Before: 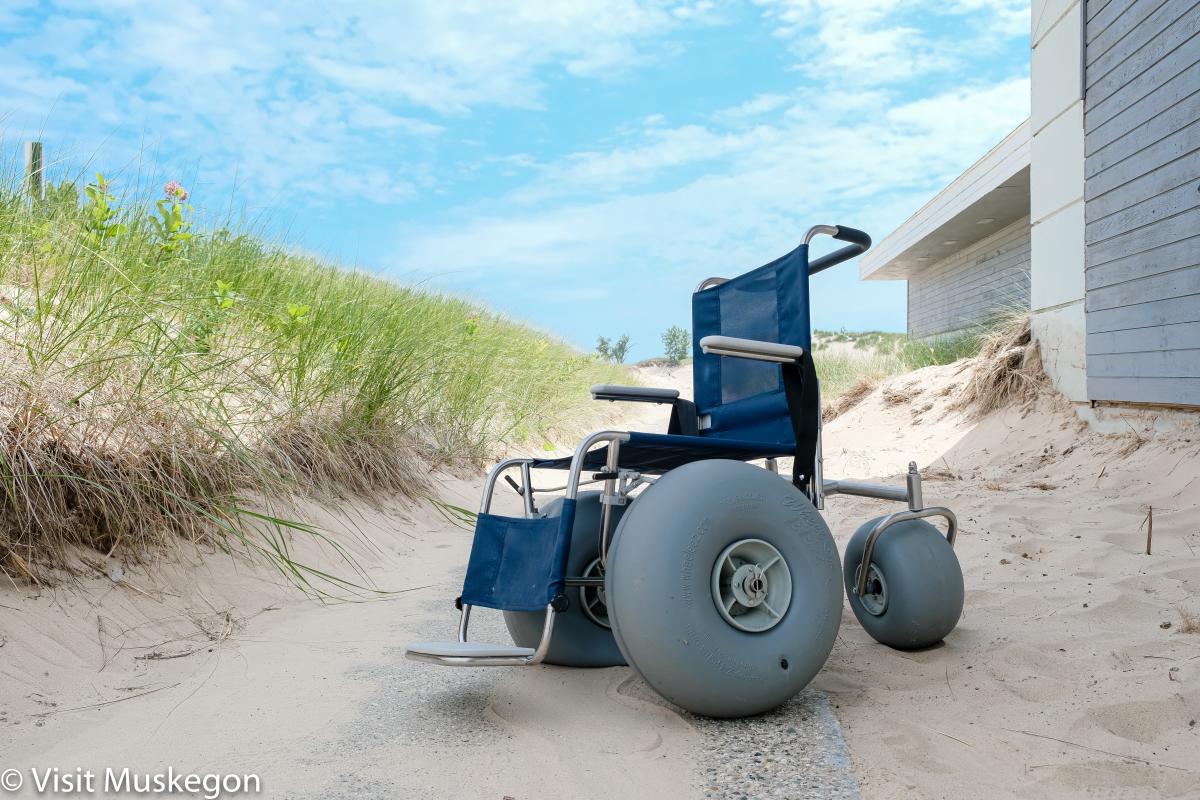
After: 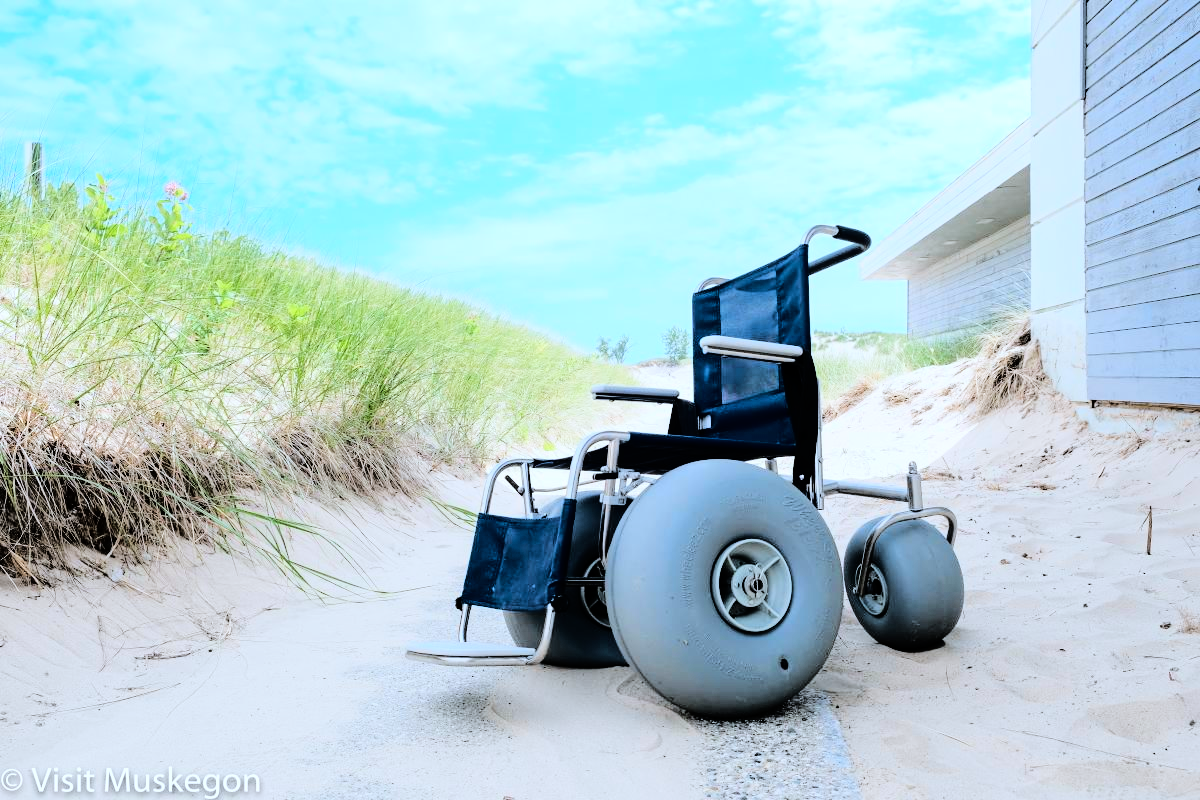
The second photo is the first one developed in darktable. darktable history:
color calibration: gray › normalize channels true, x 0.369, y 0.382, temperature 4318.52 K, gamut compression 0.008
base curve: curves: ch0 [(0, 0) (0.036, 0.01) (0.123, 0.254) (0.258, 0.504) (0.507, 0.748) (1, 1)]
